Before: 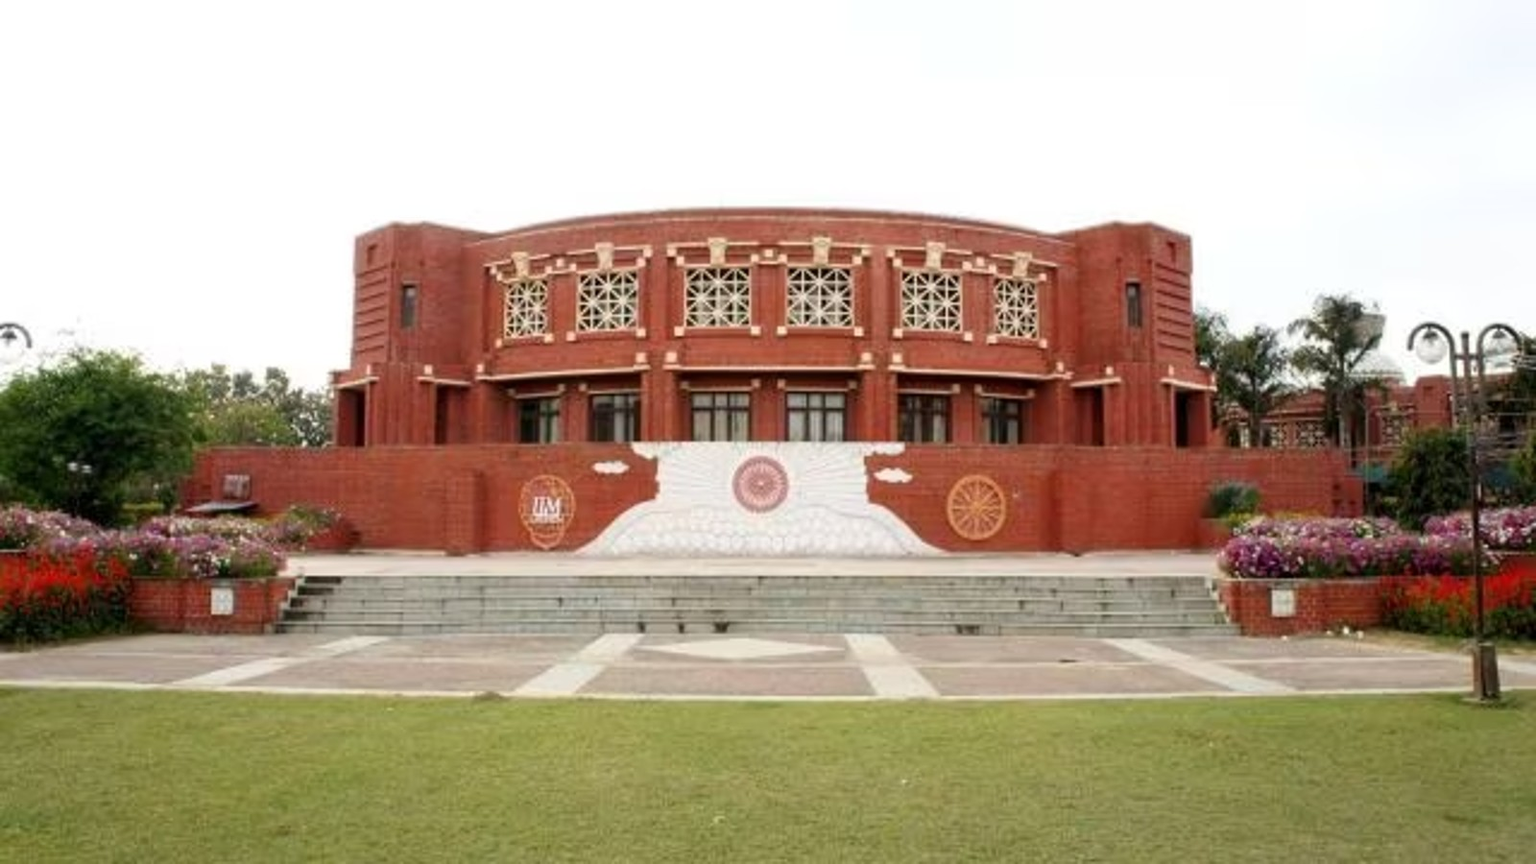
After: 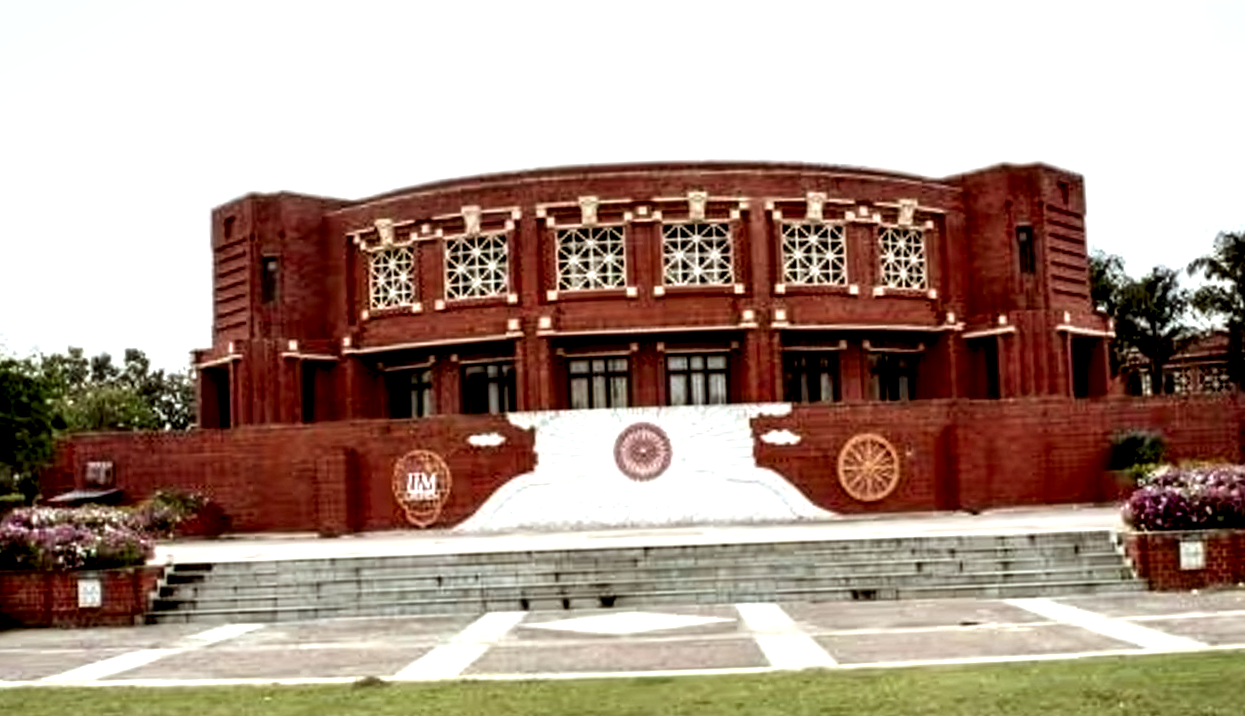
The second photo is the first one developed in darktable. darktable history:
crop and rotate: left 7.196%, top 4.574%, right 10.605%, bottom 13.178%
local contrast: shadows 185%, detail 225%
rotate and perspective: rotation -2.12°, lens shift (vertical) 0.009, lens shift (horizontal) -0.008, automatic cropping original format, crop left 0.036, crop right 0.964, crop top 0.05, crop bottom 0.959
color correction: highlights a* -2.73, highlights b* -2.09, shadows a* 2.41, shadows b* 2.73
